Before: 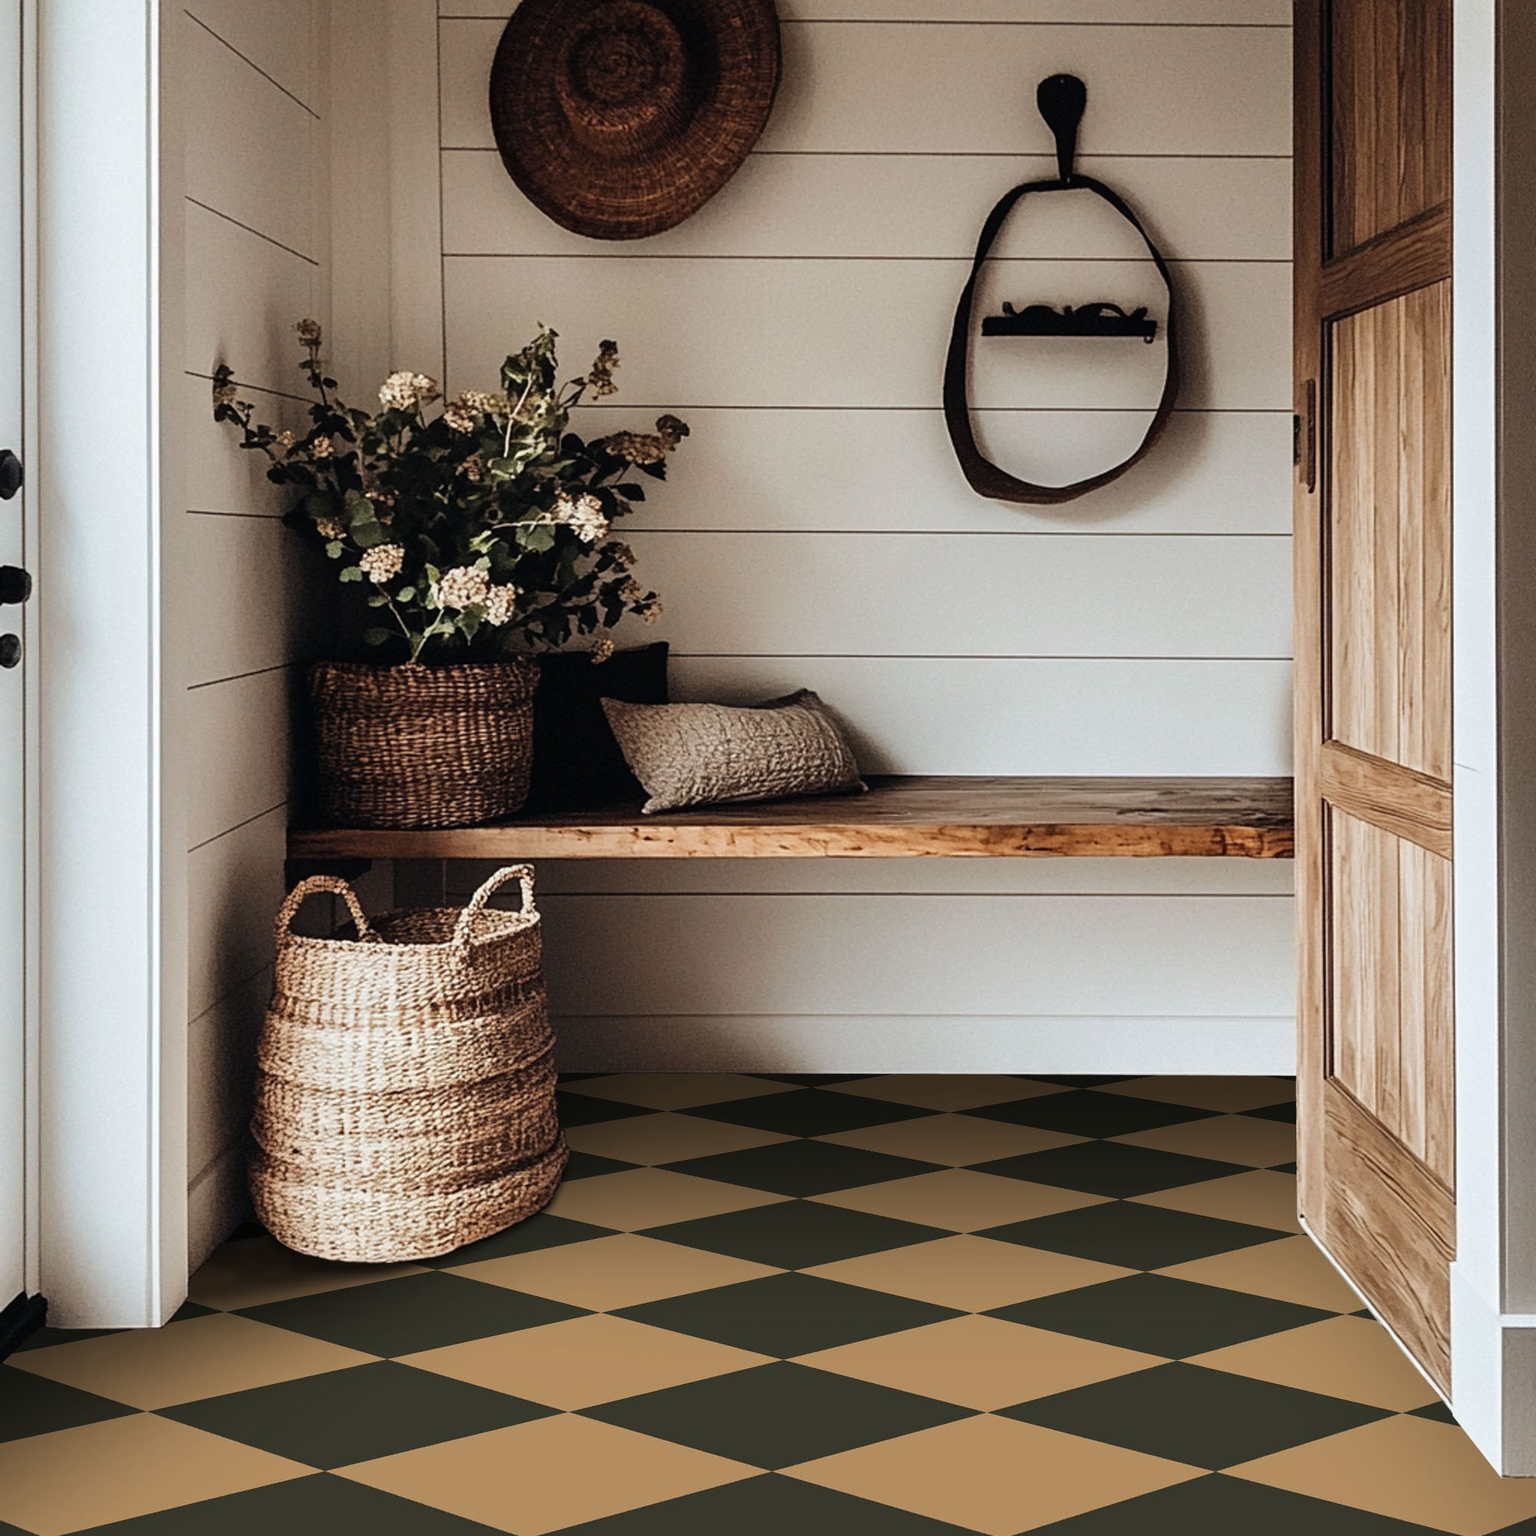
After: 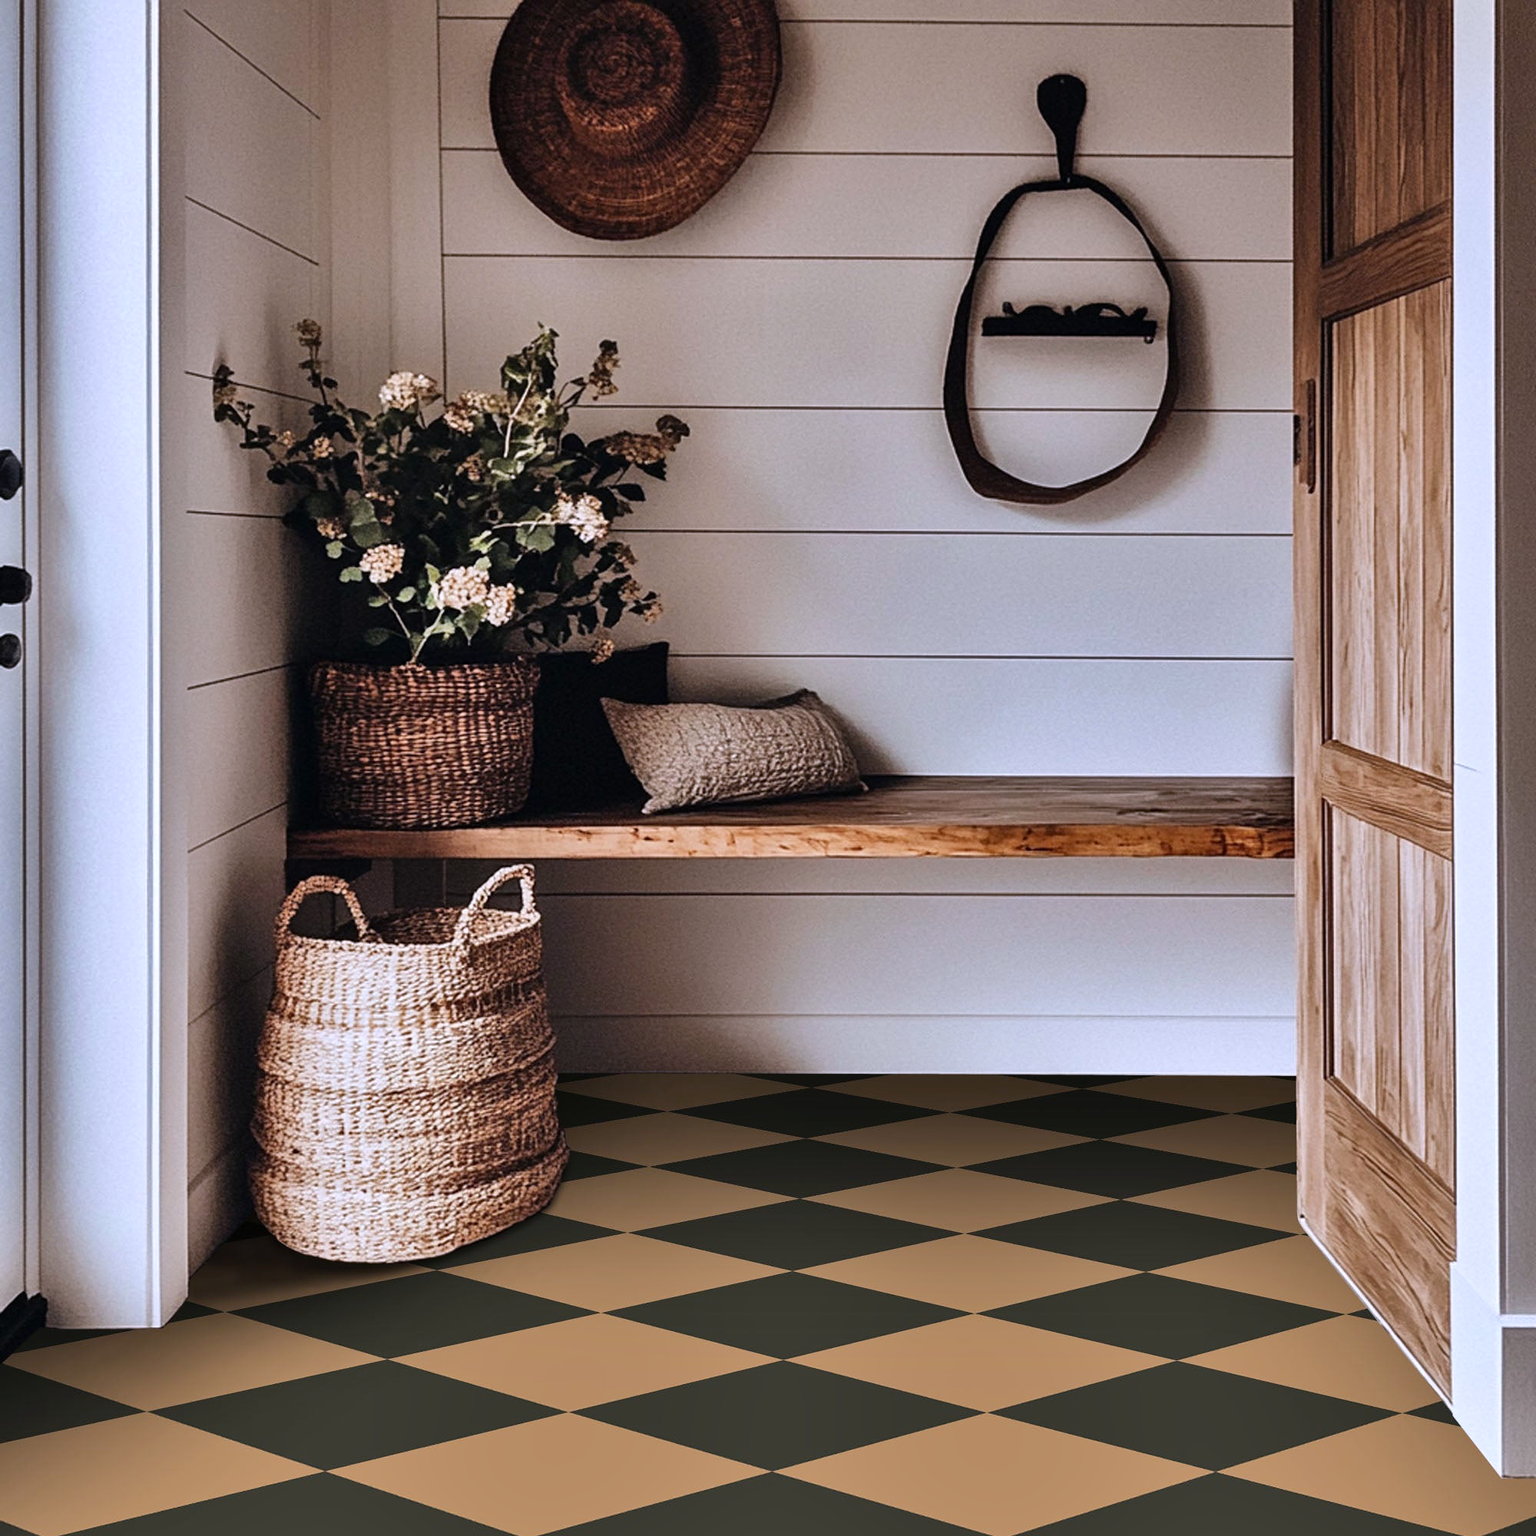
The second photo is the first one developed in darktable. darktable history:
contrast brightness saturation: saturation 0.13
shadows and highlights: shadows 45.15, highlights -65.93, soften with gaussian
white balance: blue 1.104
